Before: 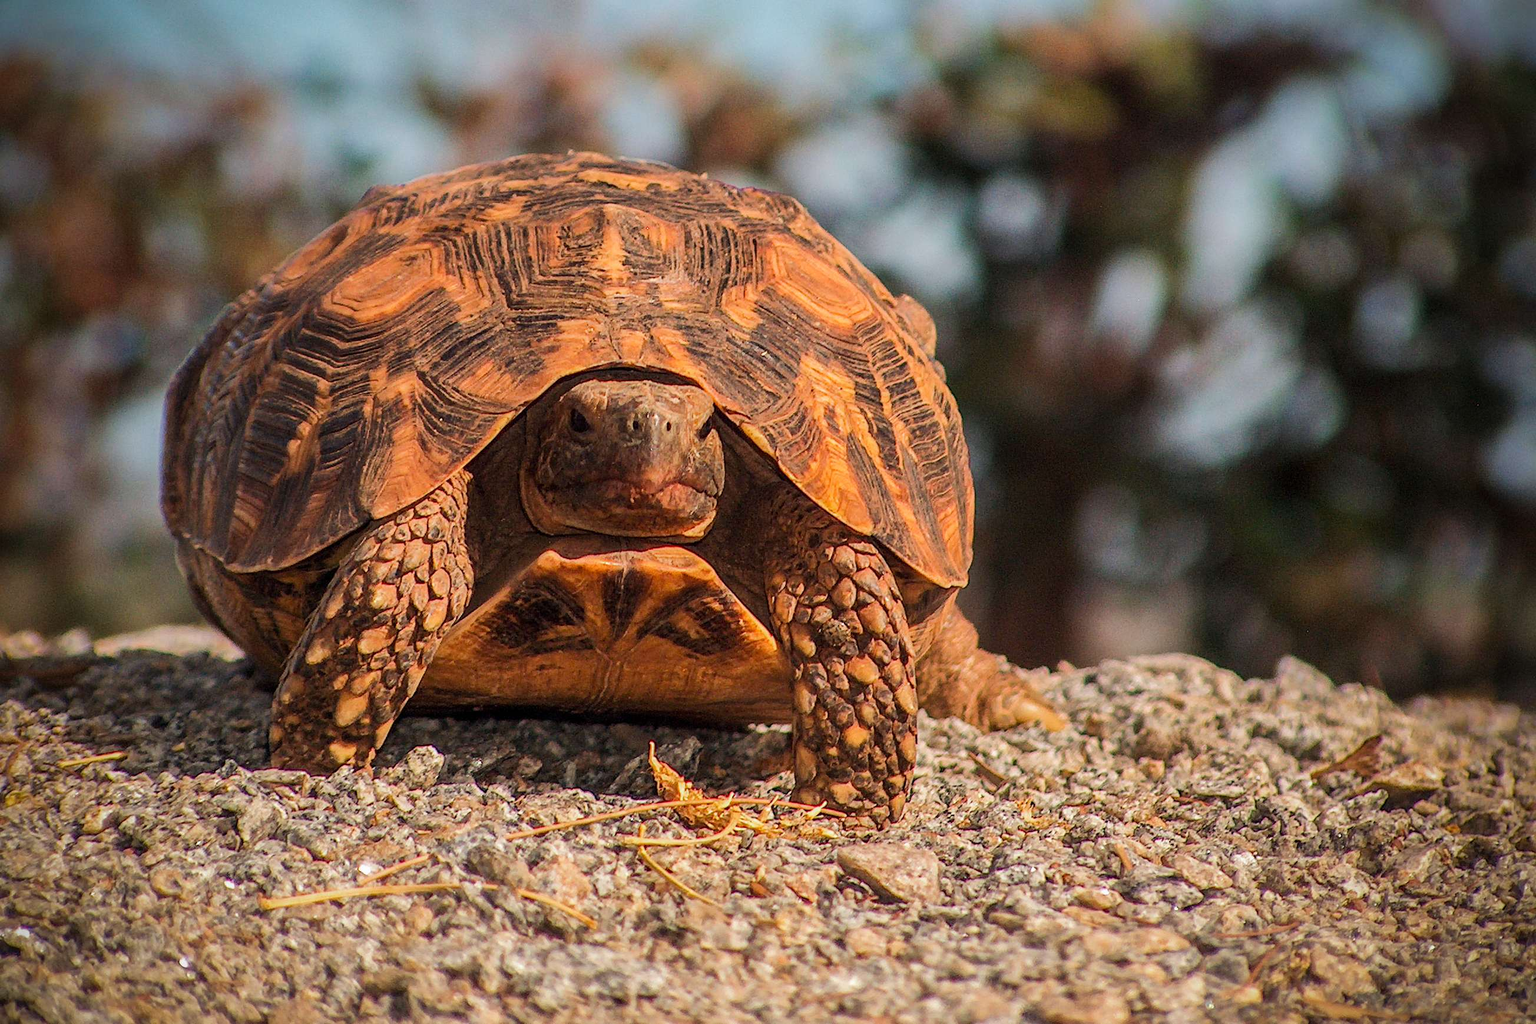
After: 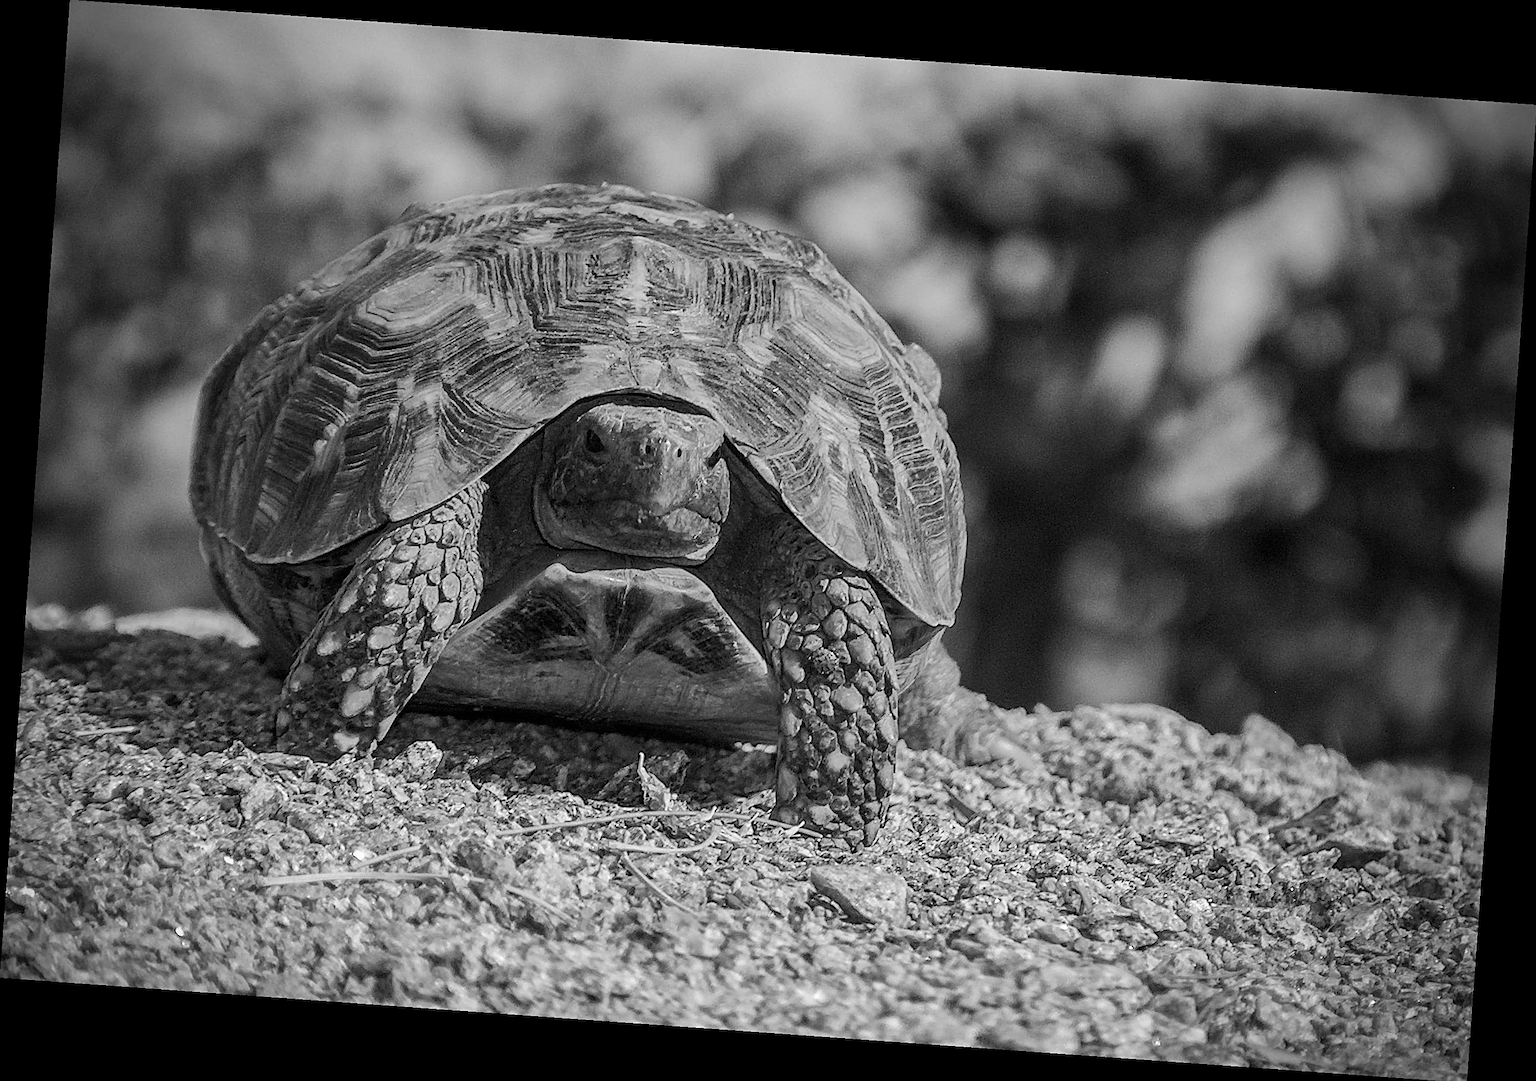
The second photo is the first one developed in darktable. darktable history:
monochrome: on, module defaults
white balance: red 1.009, blue 1.027
sharpen: on, module defaults
rotate and perspective: rotation 4.1°, automatic cropping off
